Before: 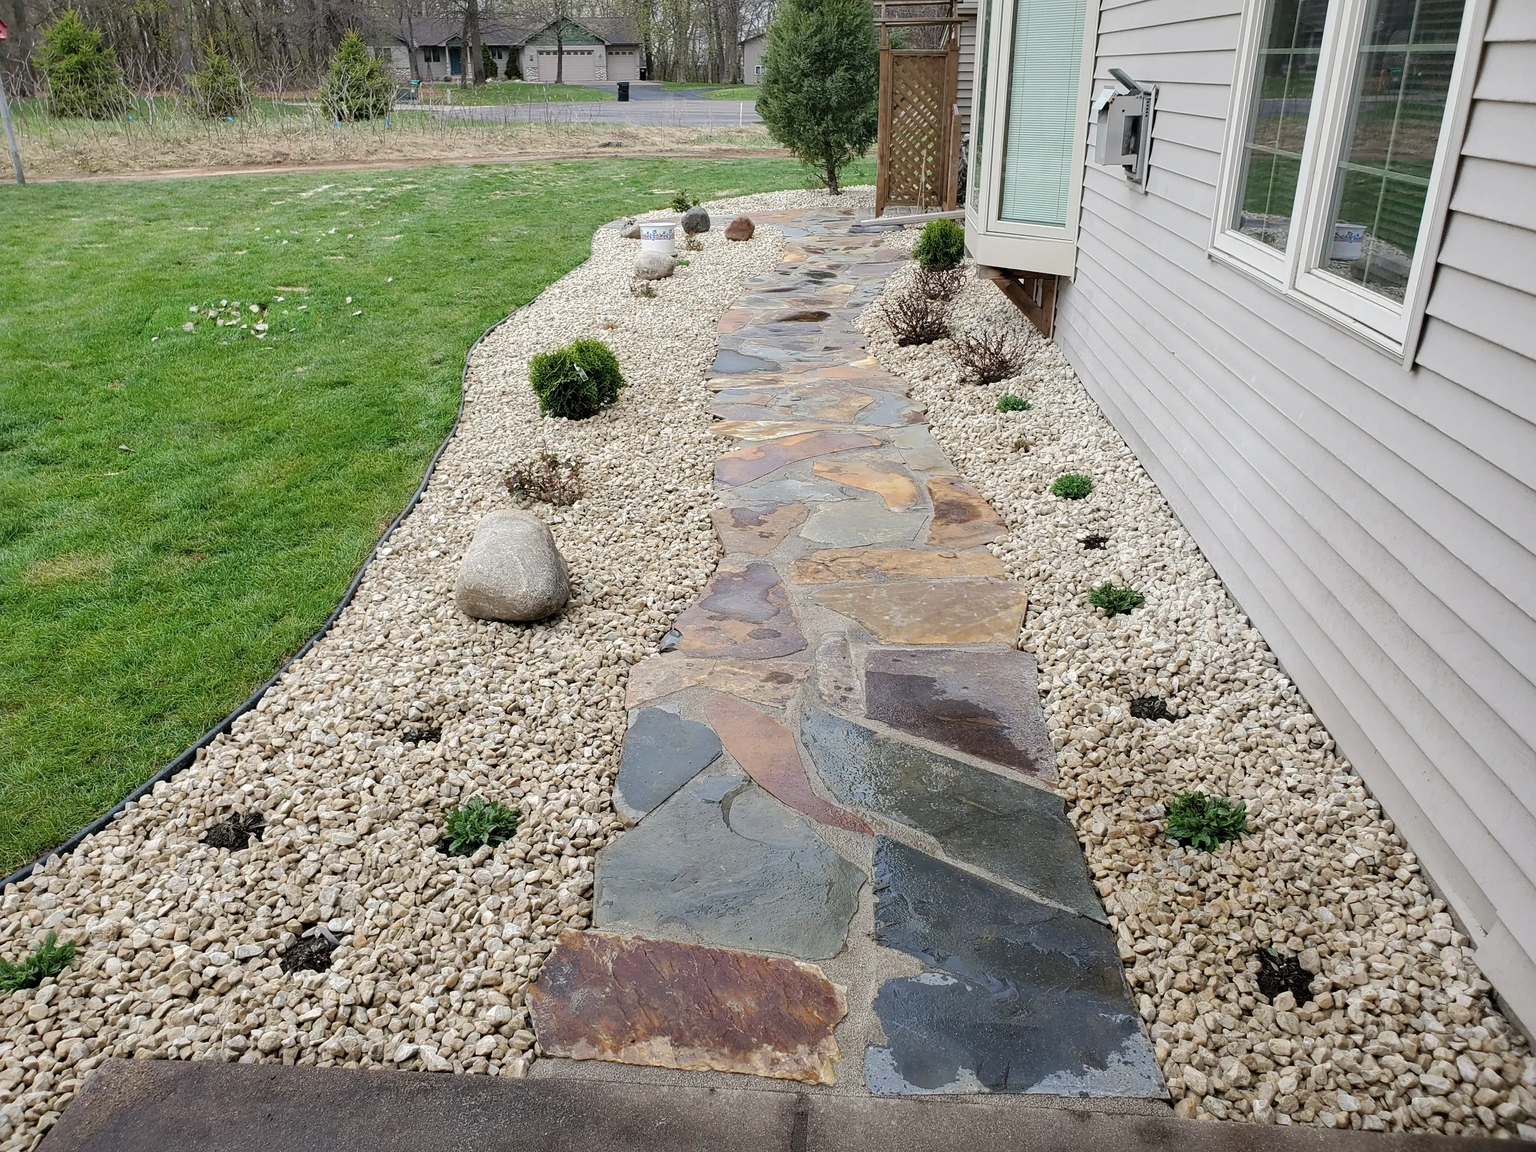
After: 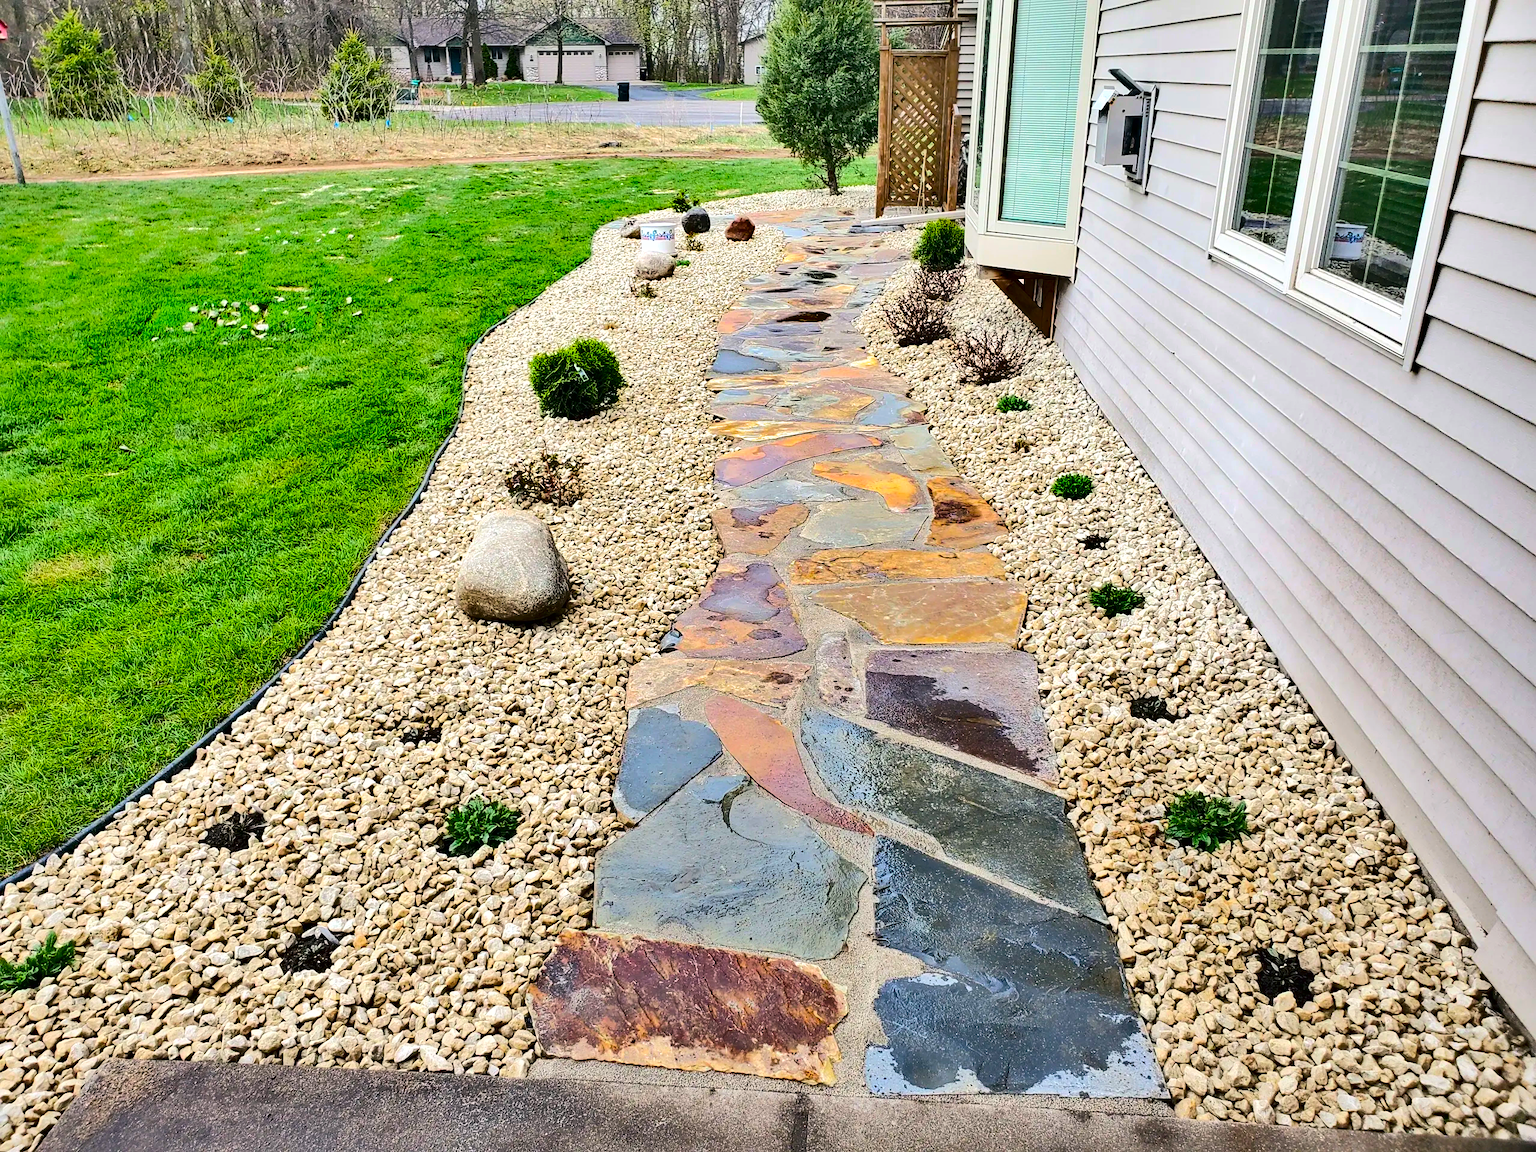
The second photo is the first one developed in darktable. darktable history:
color balance rgb: shadows lift › chroma 2.009%, shadows lift › hue 214.91°, power › hue 73.71°, perceptual saturation grading › global saturation 25.114%, global vibrance 20%
shadows and highlights: shadows 81.44, white point adjustment -9.18, highlights -61.16, soften with gaussian
tone curve: curves: ch0 [(0.016, 0.011) (0.084, 0.026) (0.469, 0.508) (0.721, 0.862) (1, 1)], color space Lab, independent channels, preserve colors none
exposure: black level correction 0, exposure 1.199 EV, compensate highlight preservation false
